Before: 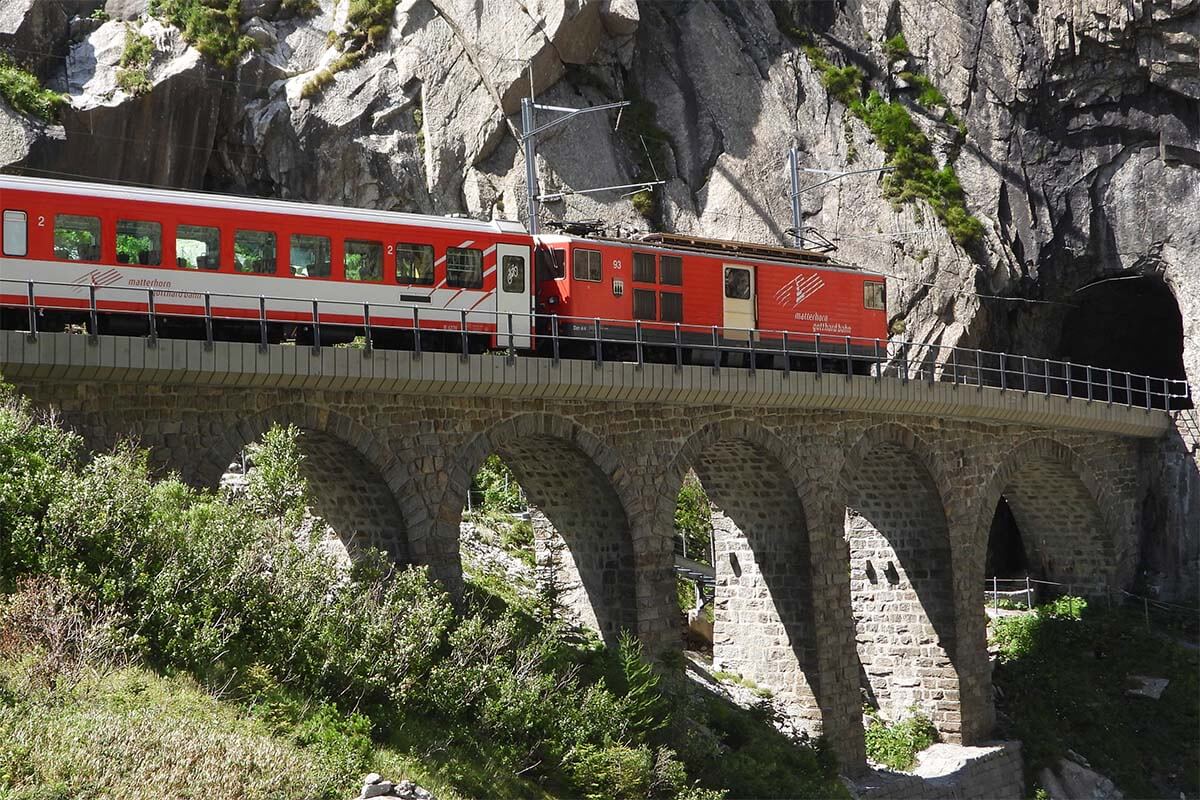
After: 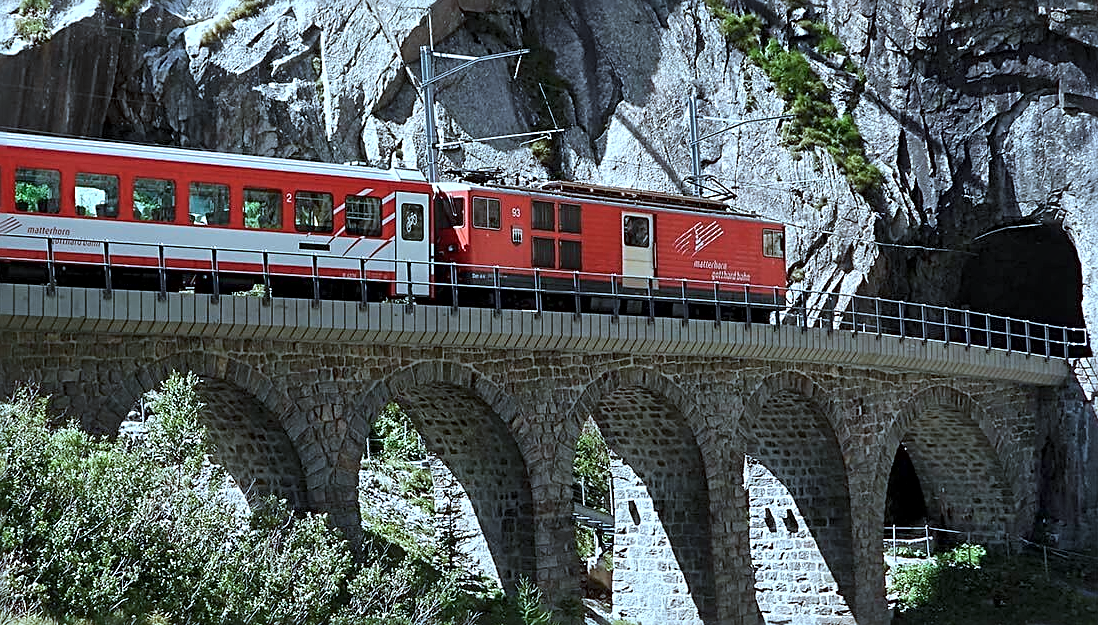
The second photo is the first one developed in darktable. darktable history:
color correction: highlights a* -8.94, highlights b* -23.49
sharpen: radius 2.653, amount 0.67
local contrast: mode bilateral grid, contrast 21, coarseness 51, detail 150%, midtone range 0.2
crop: left 8.479%, top 6.555%, bottom 15.21%
